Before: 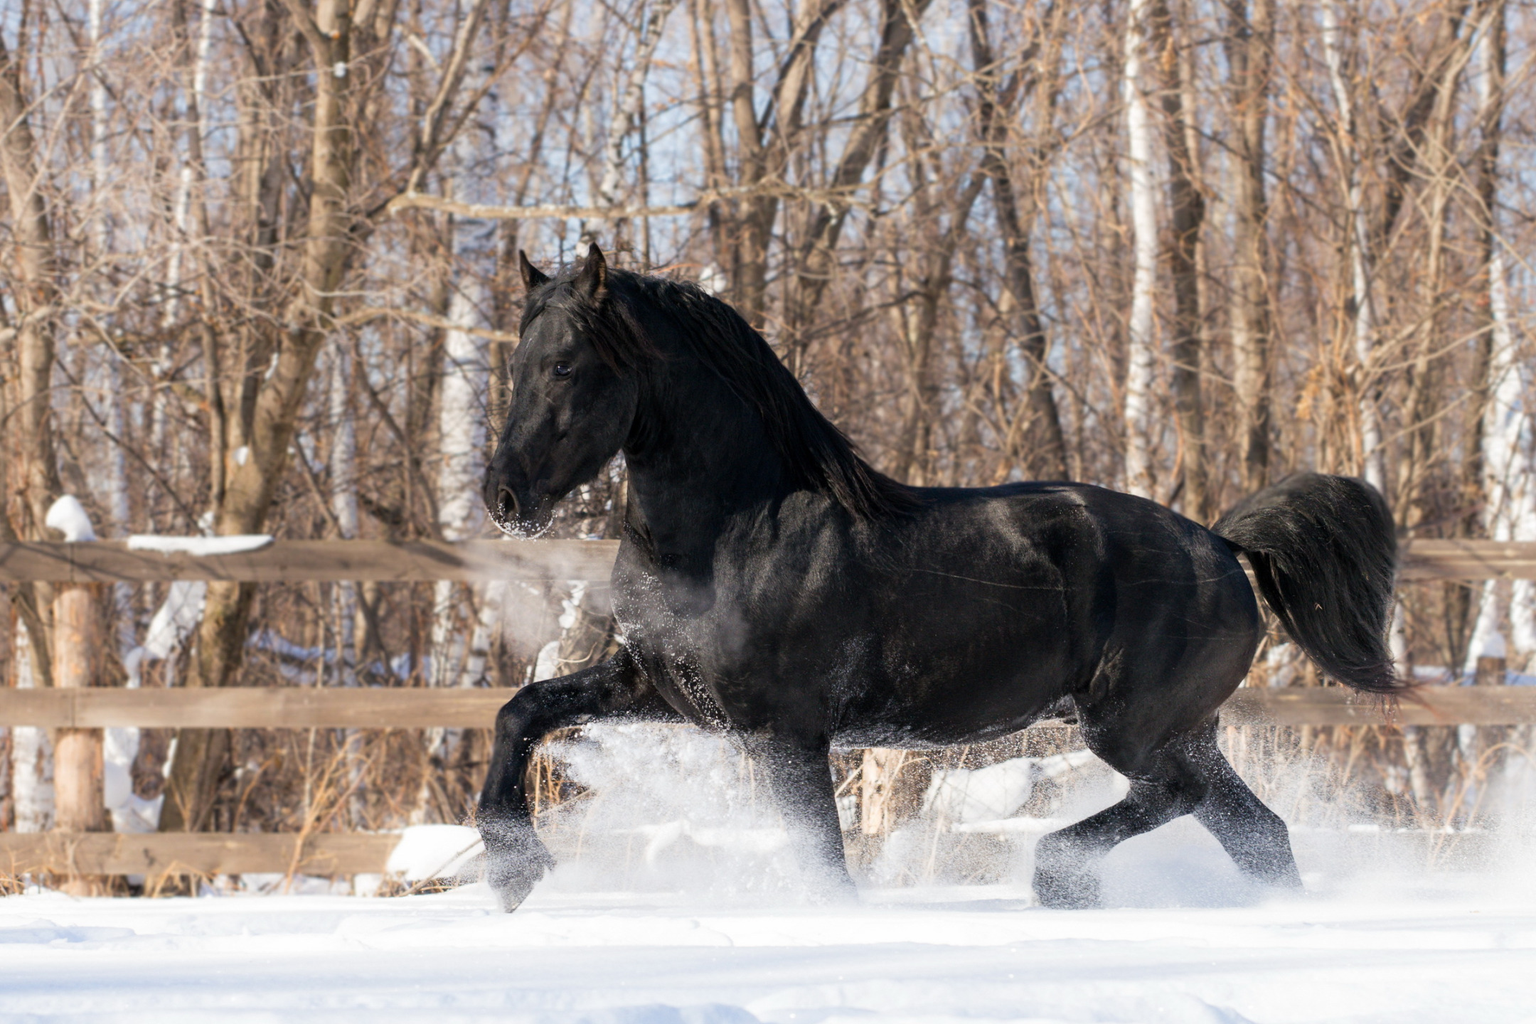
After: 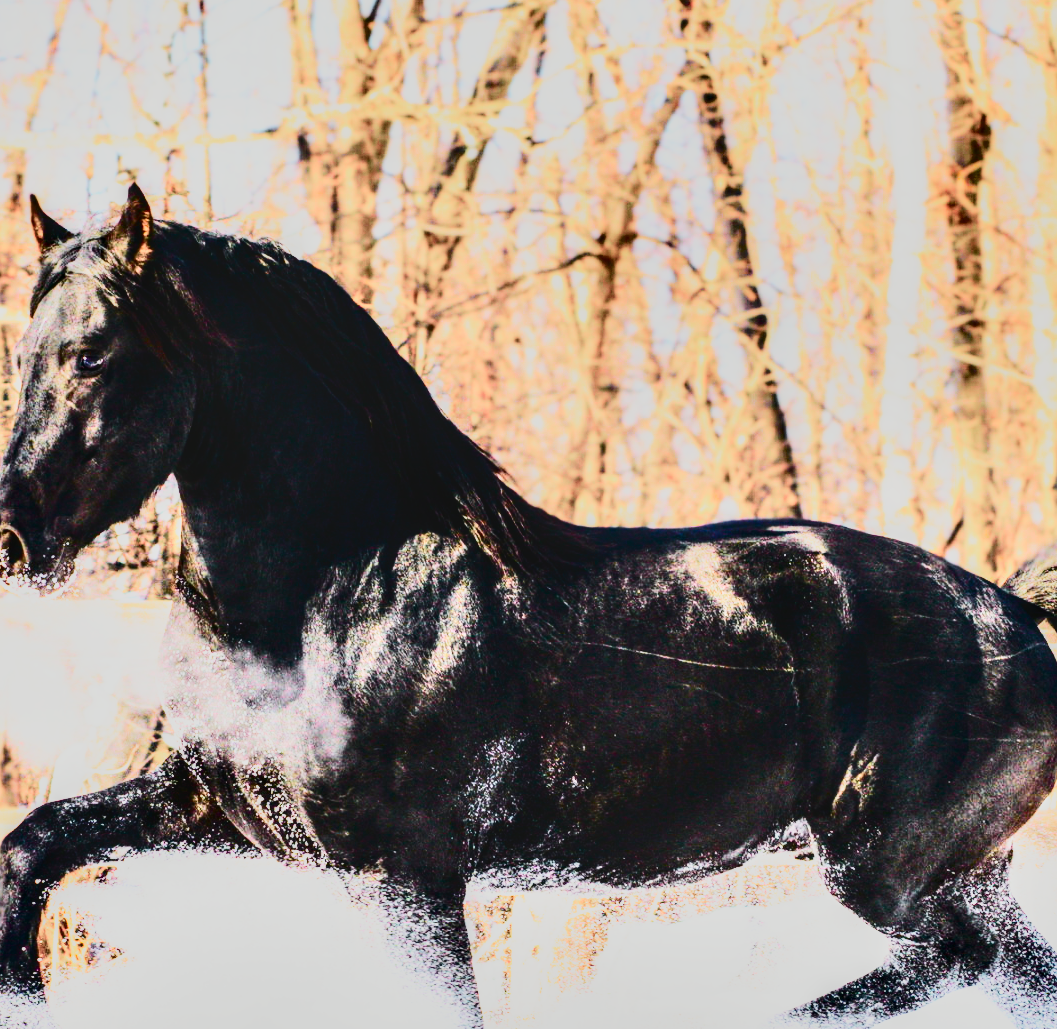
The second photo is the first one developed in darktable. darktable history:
contrast brightness saturation: contrast 0.396, brightness 0.052, saturation 0.25
local contrast: detail 130%
tone equalizer: edges refinement/feathering 500, mask exposure compensation -1.57 EV, preserve details no
shadows and highlights: white point adjustment 0.072, soften with gaussian
base curve: curves: ch0 [(0, 0) (0.007, 0.004) (0.027, 0.03) (0.046, 0.07) (0.207, 0.54) (0.442, 0.872) (0.673, 0.972) (1, 1)], preserve colors none
exposure: black level correction 0, exposure 0.696 EV, compensate exposure bias true, compensate highlight preservation false
tone curve: curves: ch0 [(0, 0.018) (0.036, 0.038) (0.15, 0.131) (0.27, 0.247) (0.528, 0.554) (0.761, 0.761) (1, 0.919)]; ch1 [(0, 0) (0.179, 0.173) (0.322, 0.32) (0.429, 0.431) (0.502, 0.5) (0.519, 0.522) (0.562, 0.588) (0.625, 0.67) (0.711, 0.745) (1, 1)]; ch2 [(0, 0) (0.29, 0.295) (0.404, 0.436) (0.497, 0.499) (0.521, 0.523) (0.561, 0.605) (0.657, 0.655) (0.712, 0.764) (1, 1)], color space Lab, independent channels, preserve colors none
crop: left 32.458%, top 11.003%, right 18.588%, bottom 17.499%
